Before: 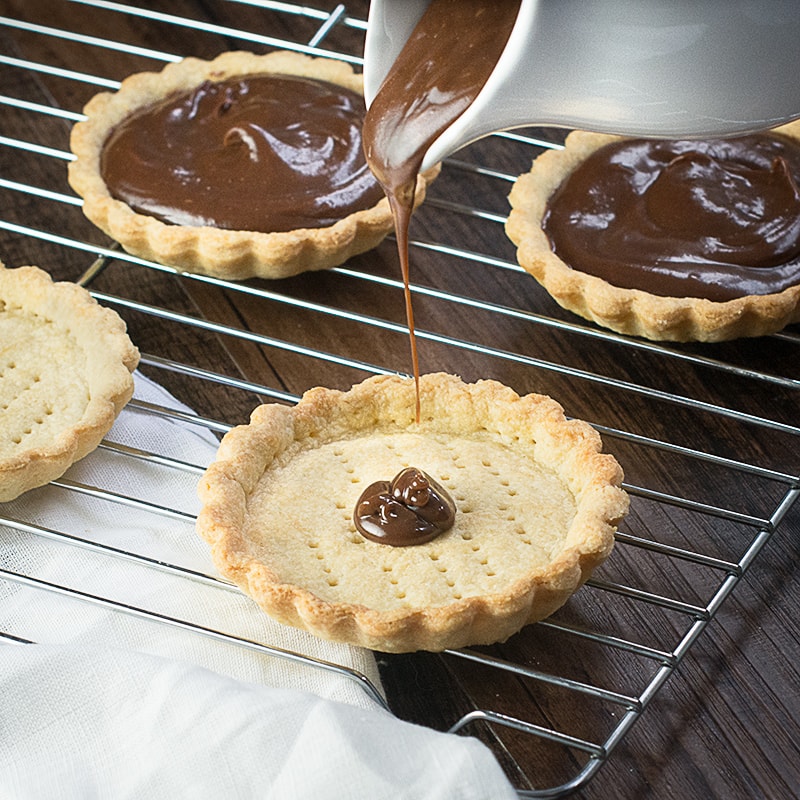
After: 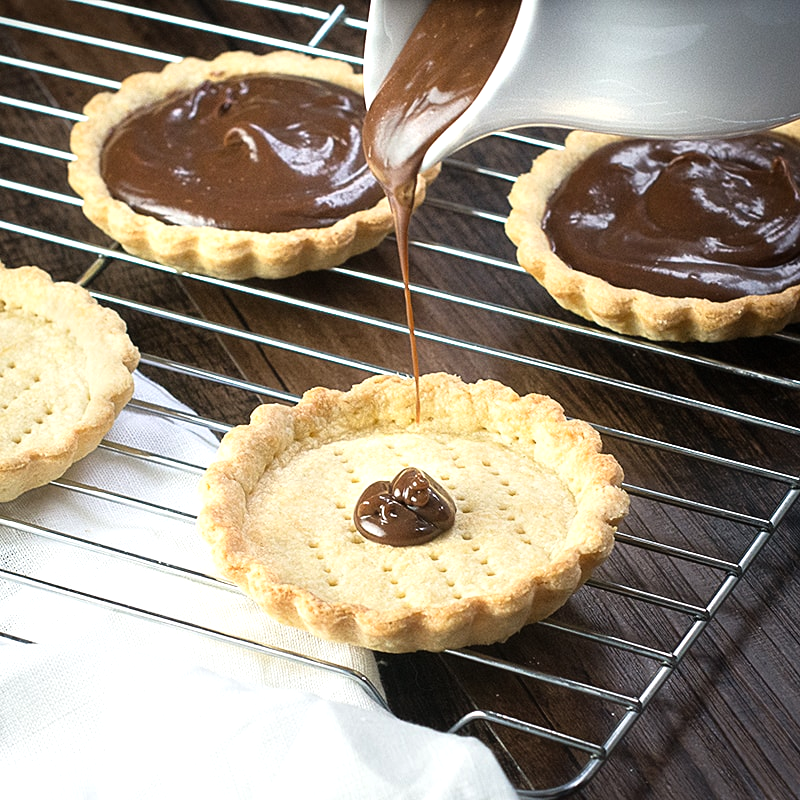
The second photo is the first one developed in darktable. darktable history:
tone equalizer: -8 EV -0.409 EV, -7 EV -0.41 EV, -6 EV -0.322 EV, -5 EV -0.252 EV, -3 EV 0.241 EV, -2 EV 0.334 EV, -1 EV 0.389 EV, +0 EV 0.406 EV
